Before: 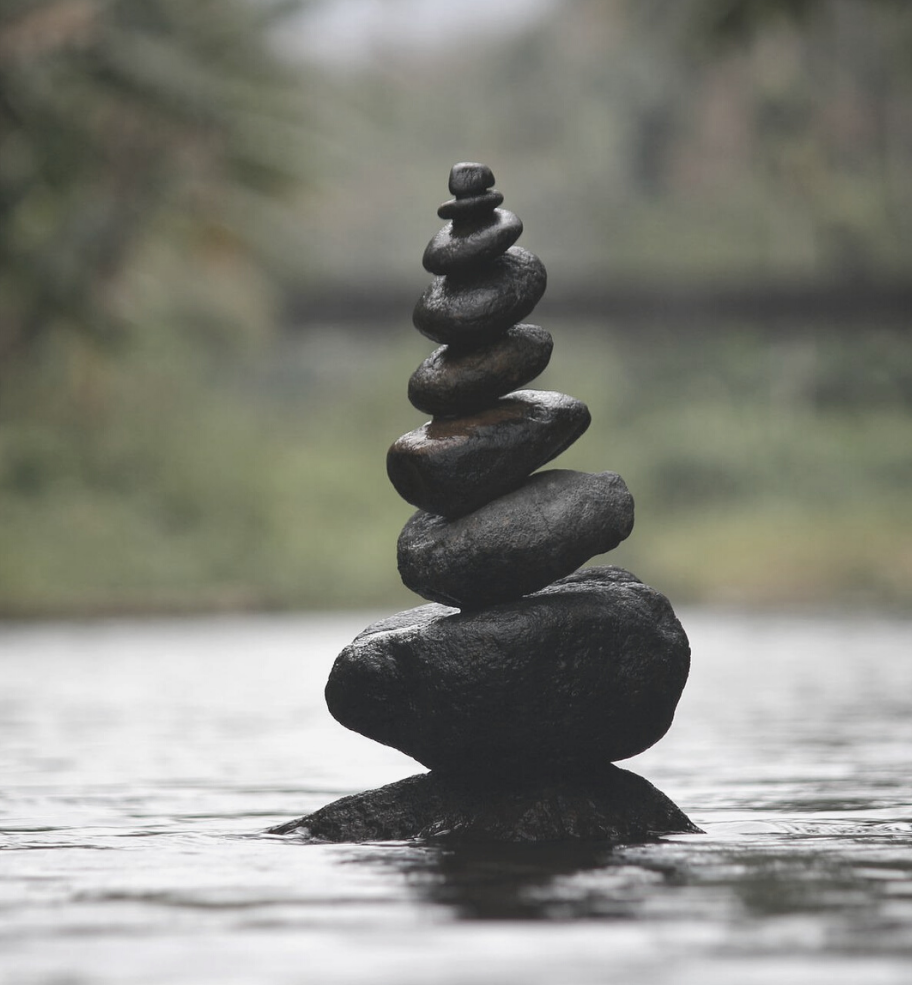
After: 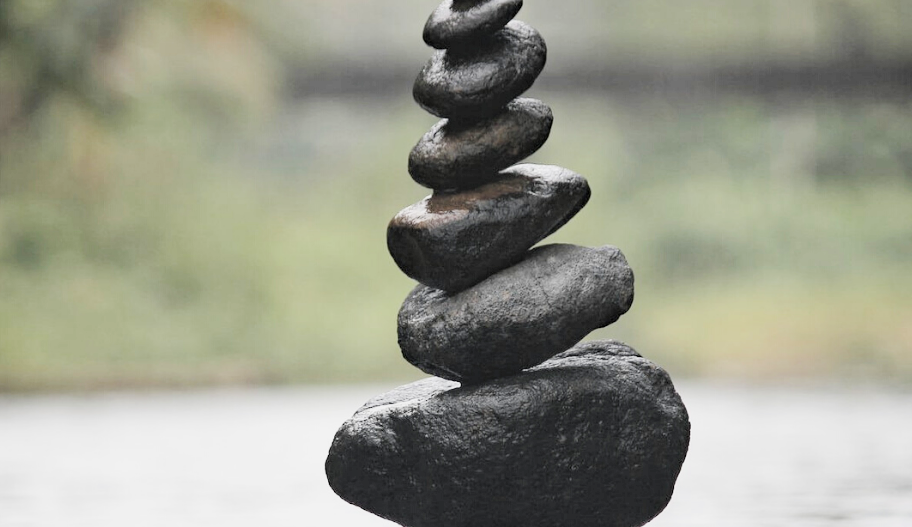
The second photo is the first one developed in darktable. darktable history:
exposure: black level correction 0, exposure 1.379 EV, compensate exposure bias true, compensate highlight preservation false
filmic rgb: black relative exposure -4.14 EV, white relative exposure 5.1 EV, hardness 2.11, contrast 1.165
crop and rotate: top 23.043%, bottom 23.437%
haze removal: compatibility mode true, adaptive false
